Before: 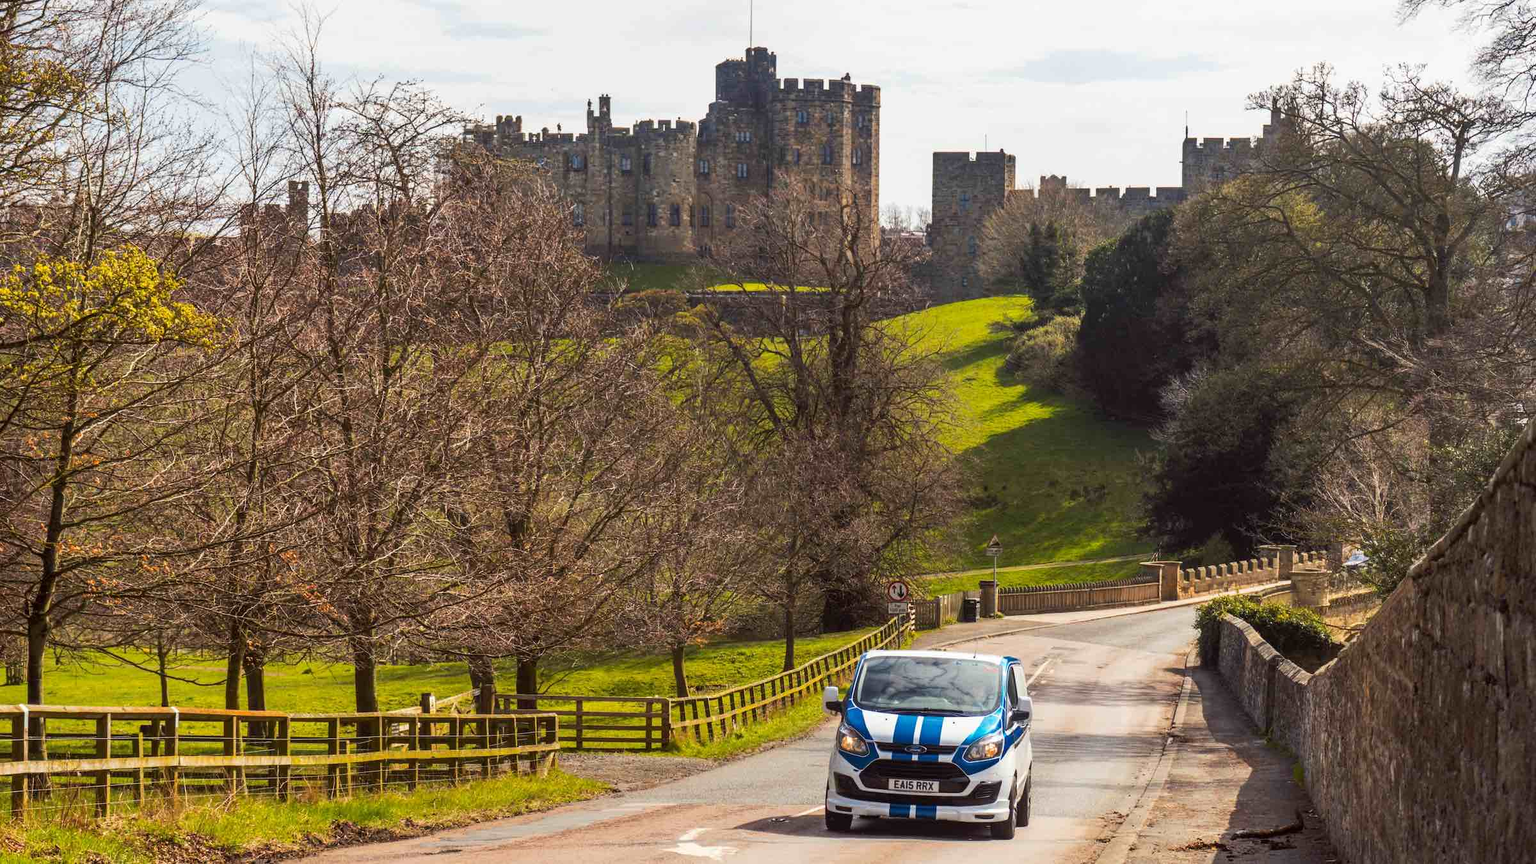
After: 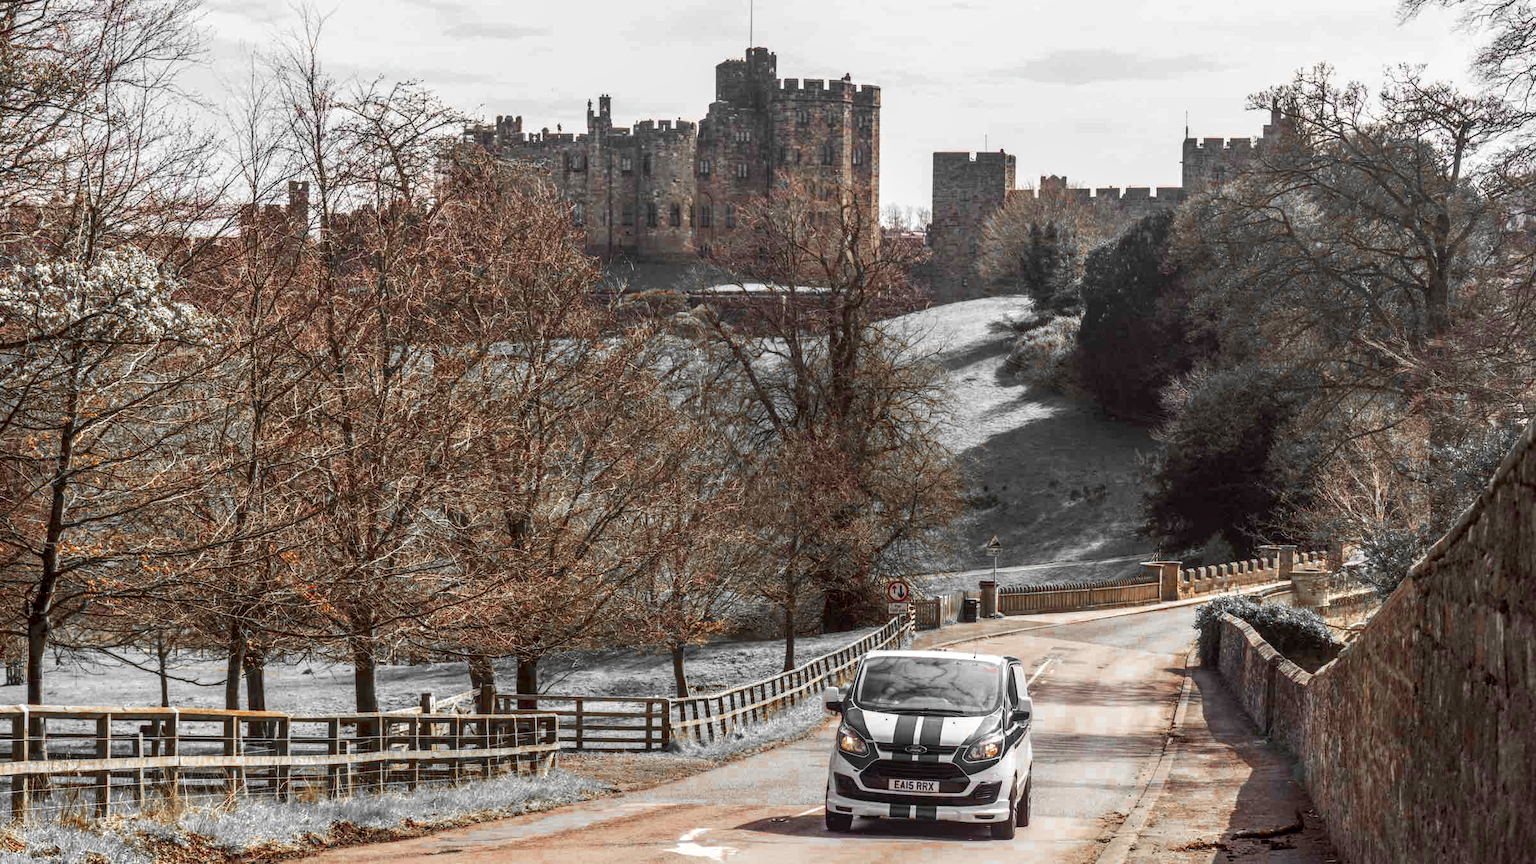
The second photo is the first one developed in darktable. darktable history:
color zones: curves: ch0 [(0, 0.497) (0.096, 0.361) (0.221, 0.538) (0.429, 0.5) (0.571, 0.5) (0.714, 0.5) (0.857, 0.5) (1, 0.497)]; ch1 [(0, 0.5) (0.143, 0.5) (0.257, -0.002) (0.429, 0.04) (0.571, -0.001) (0.714, -0.015) (0.857, 0.024) (1, 0.5)]
local contrast: on, module defaults
